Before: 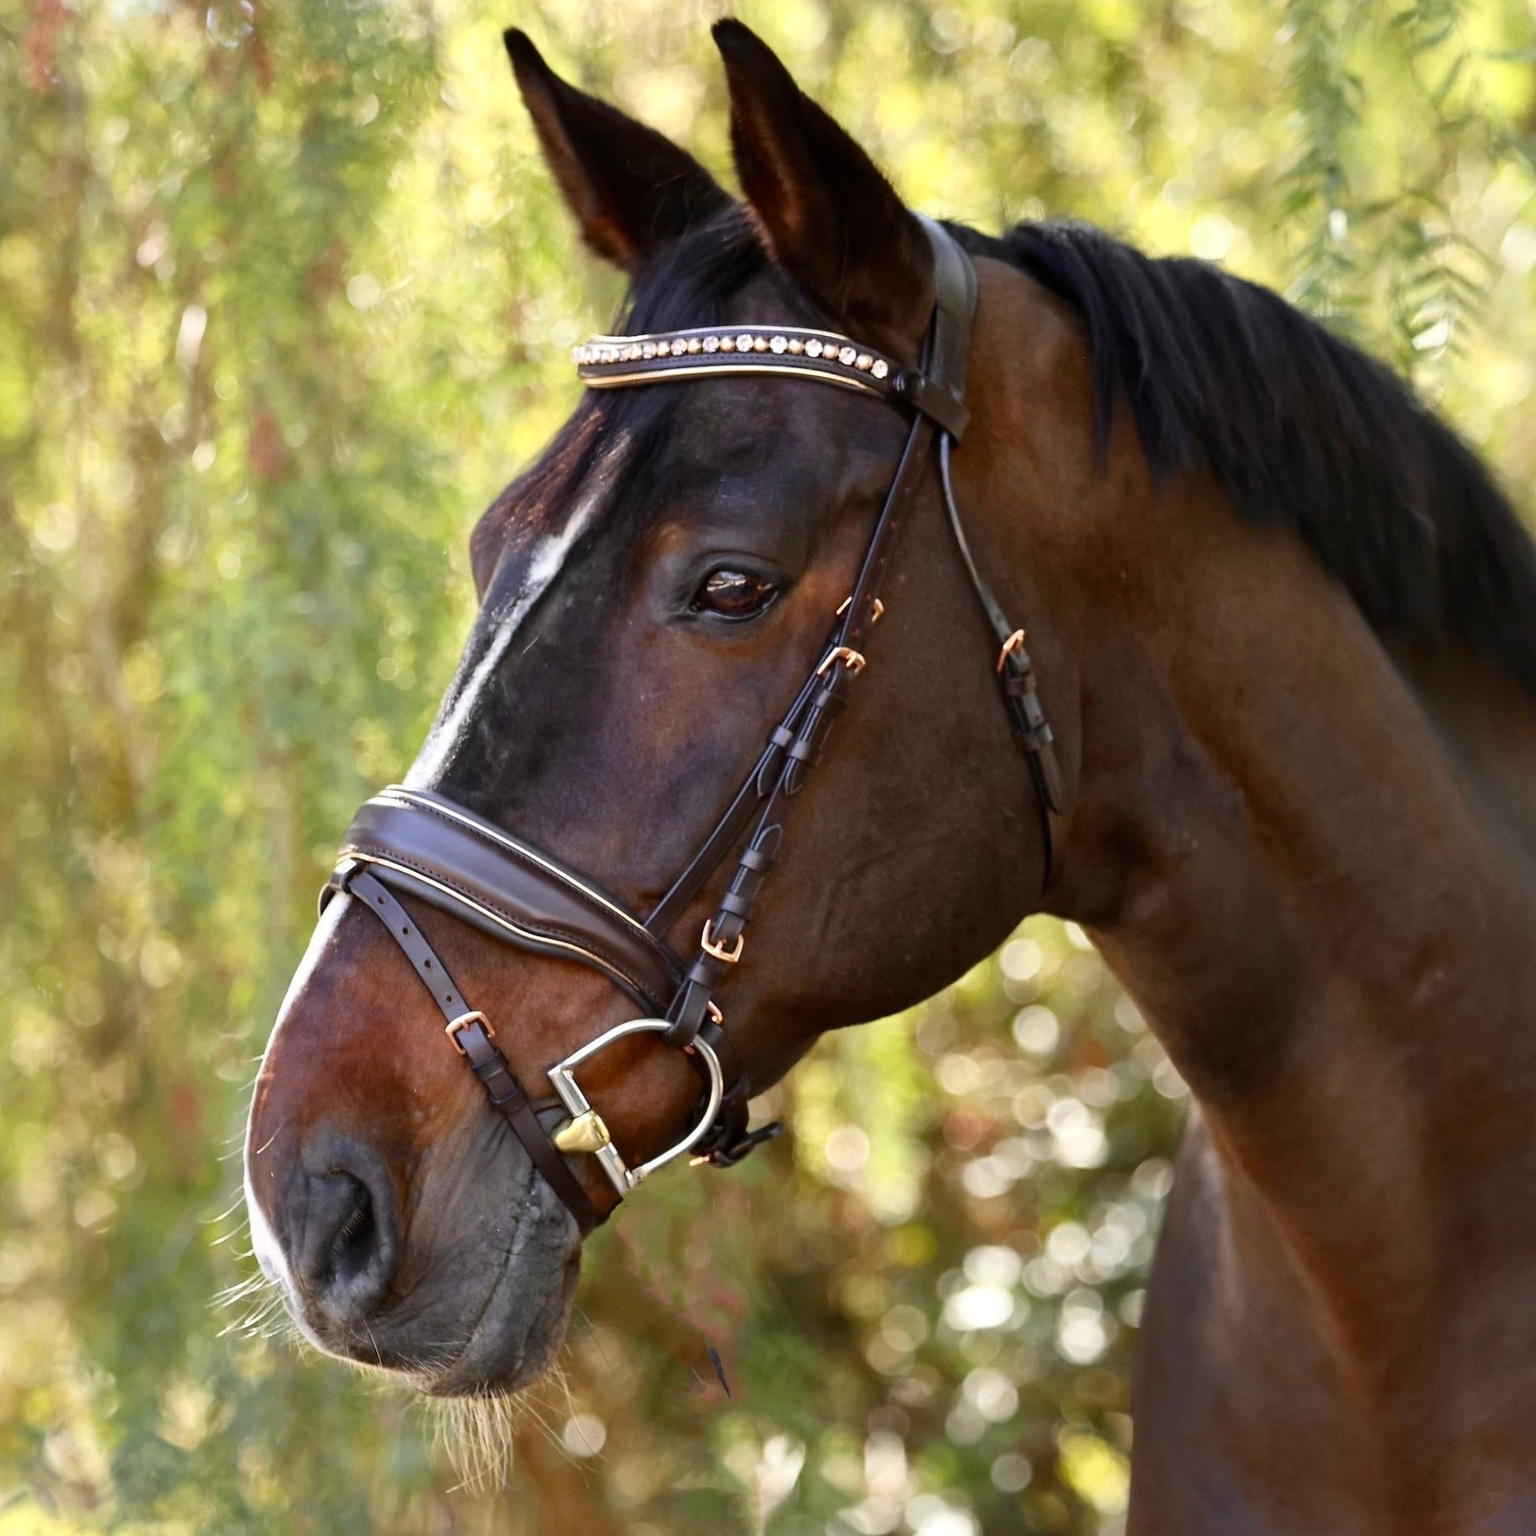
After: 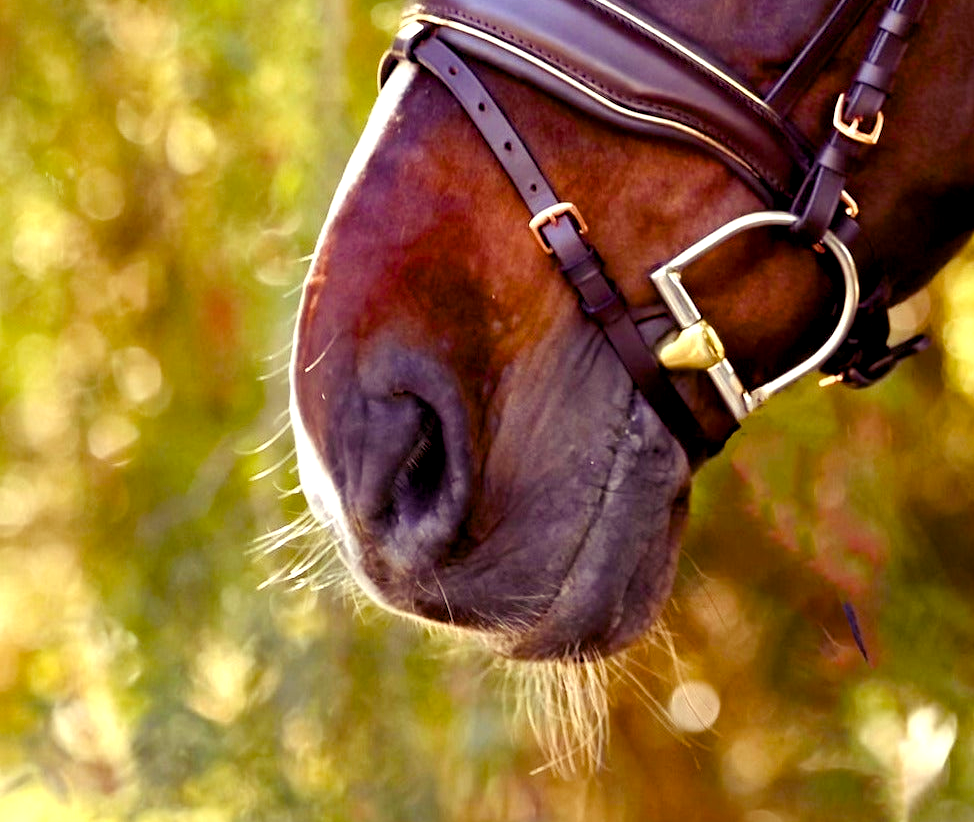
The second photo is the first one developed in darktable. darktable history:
color balance rgb: shadows lift › luminance -21.66%, shadows lift › chroma 8.98%, shadows lift › hue 283.37°, power › chroma 1.55%, power › hue 25.59°, highlights gain › luminance 6.08%, highlights gain › chroma 2.55%, highlights gain › hue 90°, global offset › luminance -0.87%, perceptual saturation grading › global saturation 27.49%, perceptual saturation grading › highlights -28.39%, perceptual saturation grading › mid-tones 15.22%, perceptual saturation grading › shadows 33.98%, perceptual brilliance grading › highlights 10%, perceptual brilliance grading › mid-tones 5%
crop and rotate: top 54.778%, right 46.61%, bottom 0.159%
